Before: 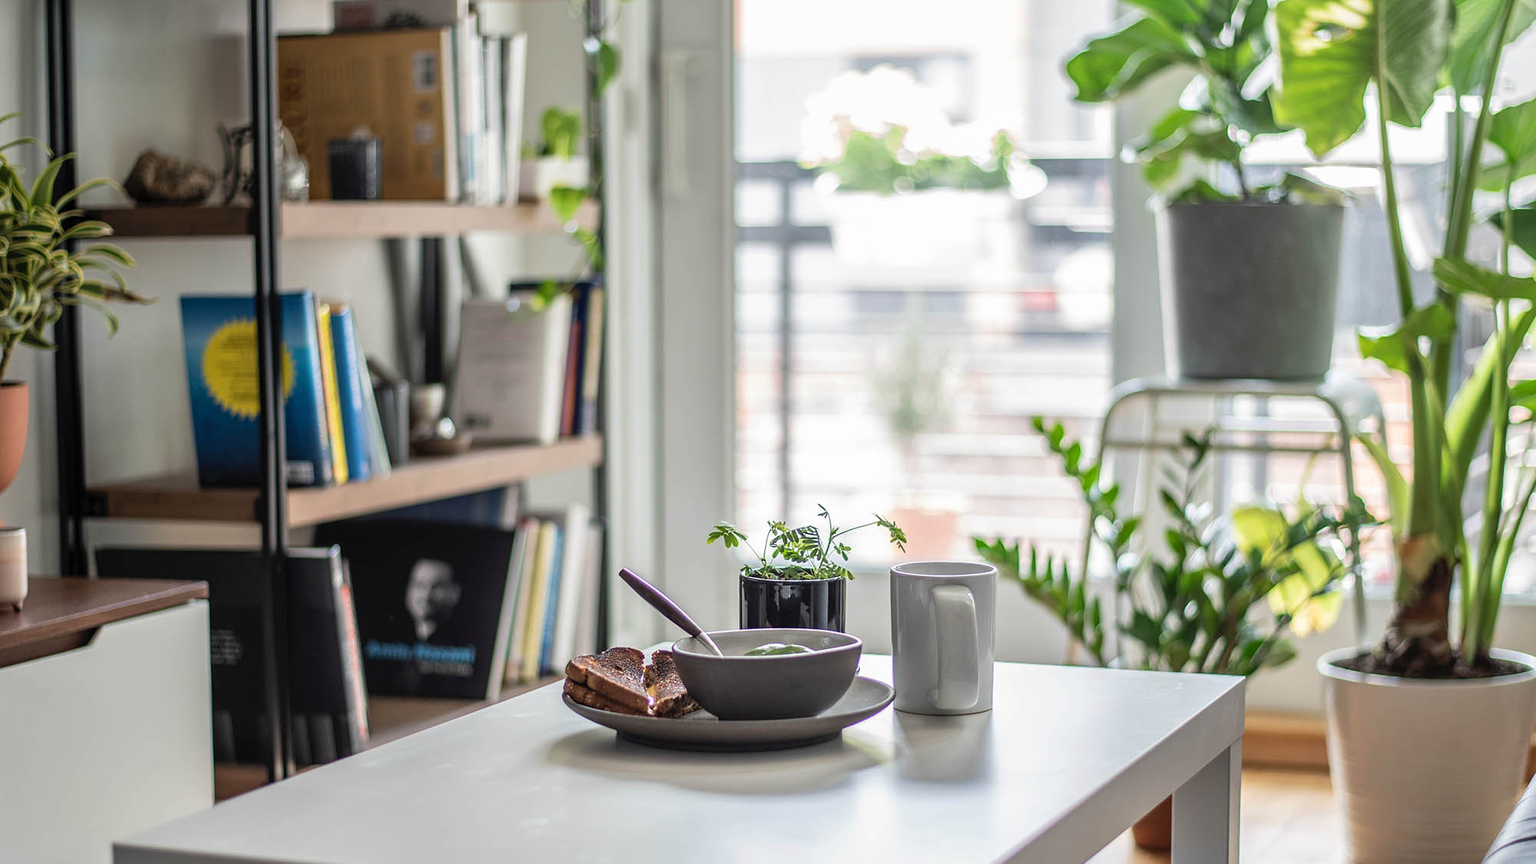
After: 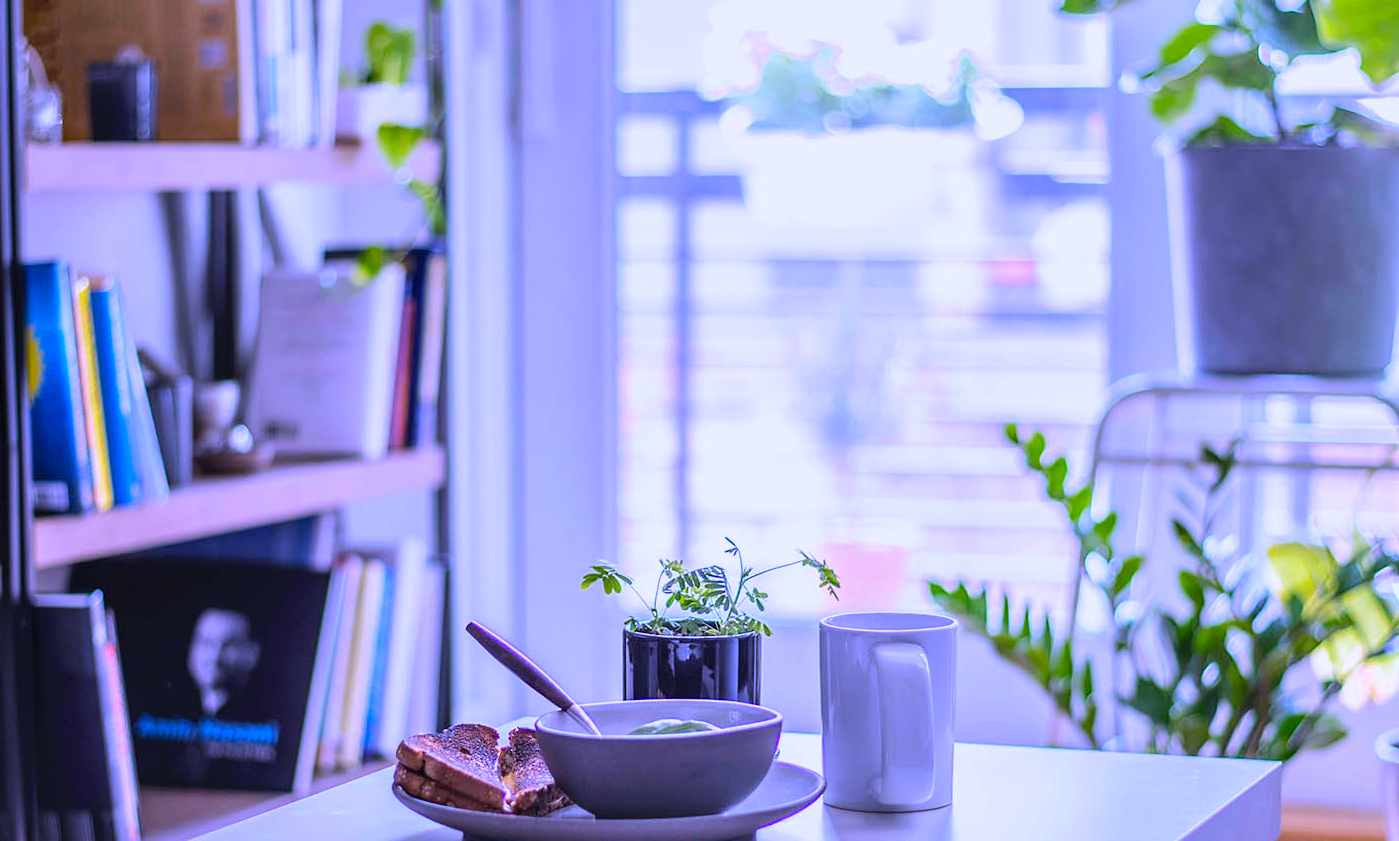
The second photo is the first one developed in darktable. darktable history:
white balance: red 0.98, blue 1.61
color balance rgb: perceptual saturation grading › global saturation 25%, perceptual brilliance grading › mid-tones 10%, perceptual brilliance grading › shadows 15%, global vibrance 20%
crop and rotate: left 17.046%, top 10.659%, right 12.989%, bottom 14.553%
